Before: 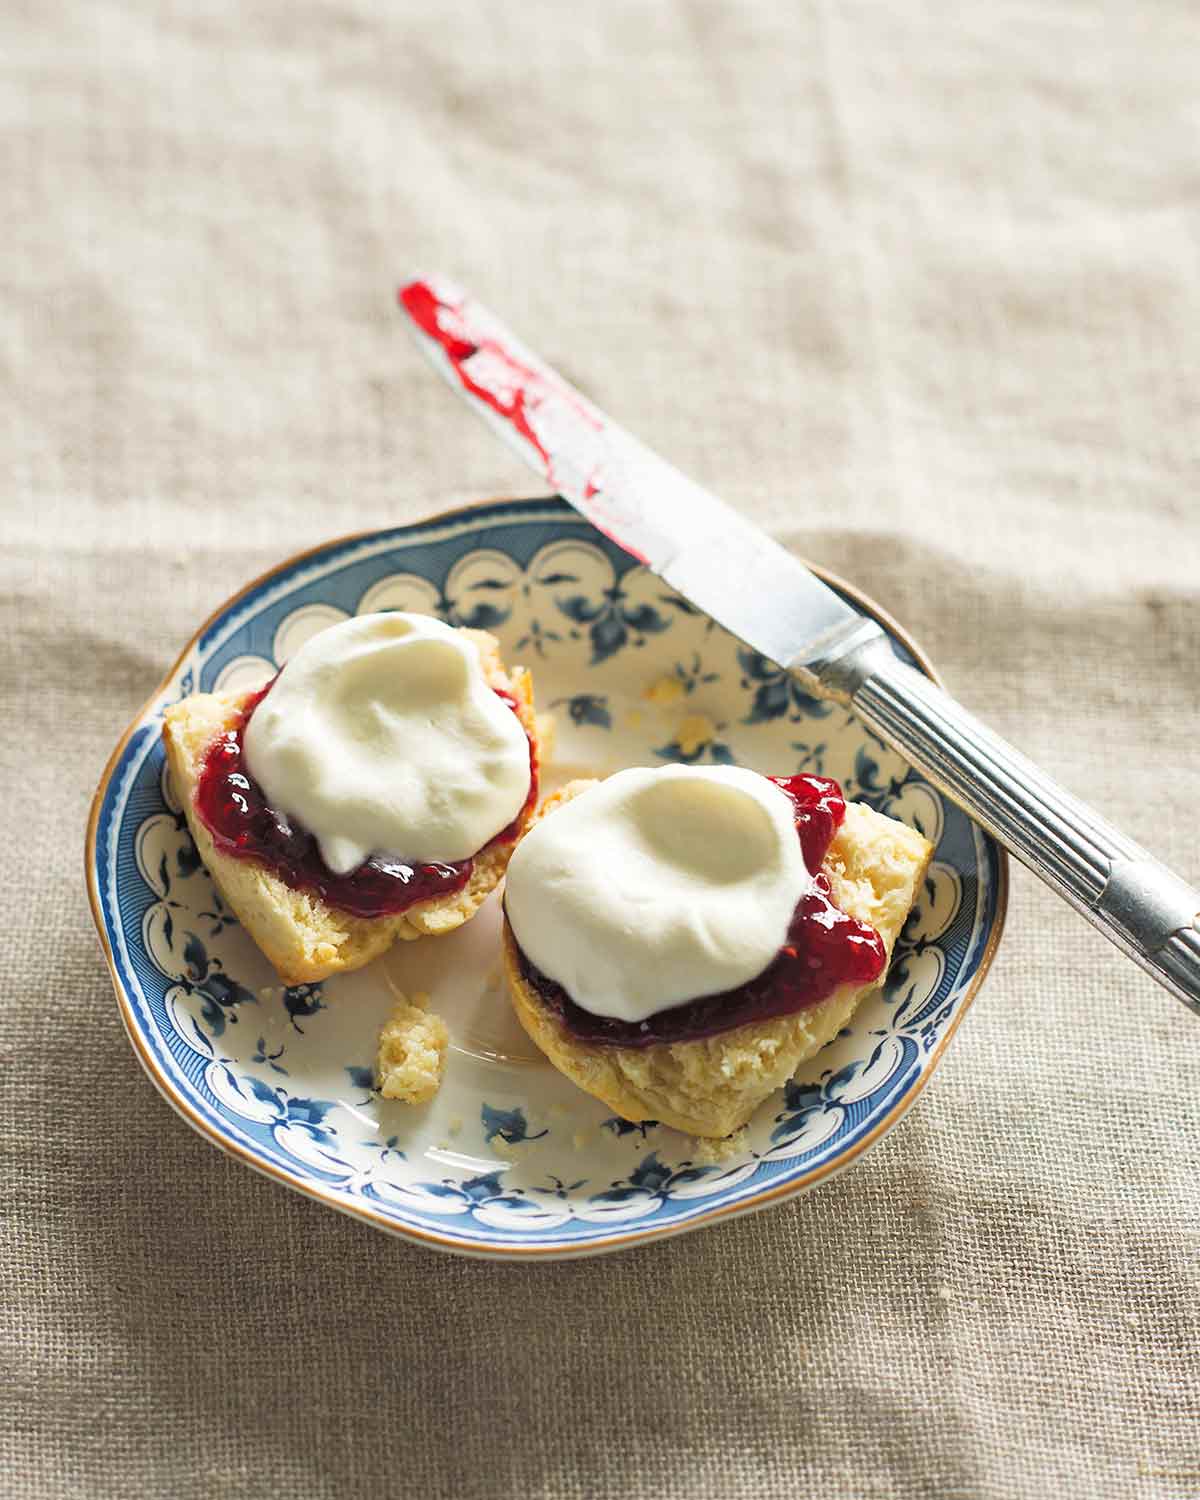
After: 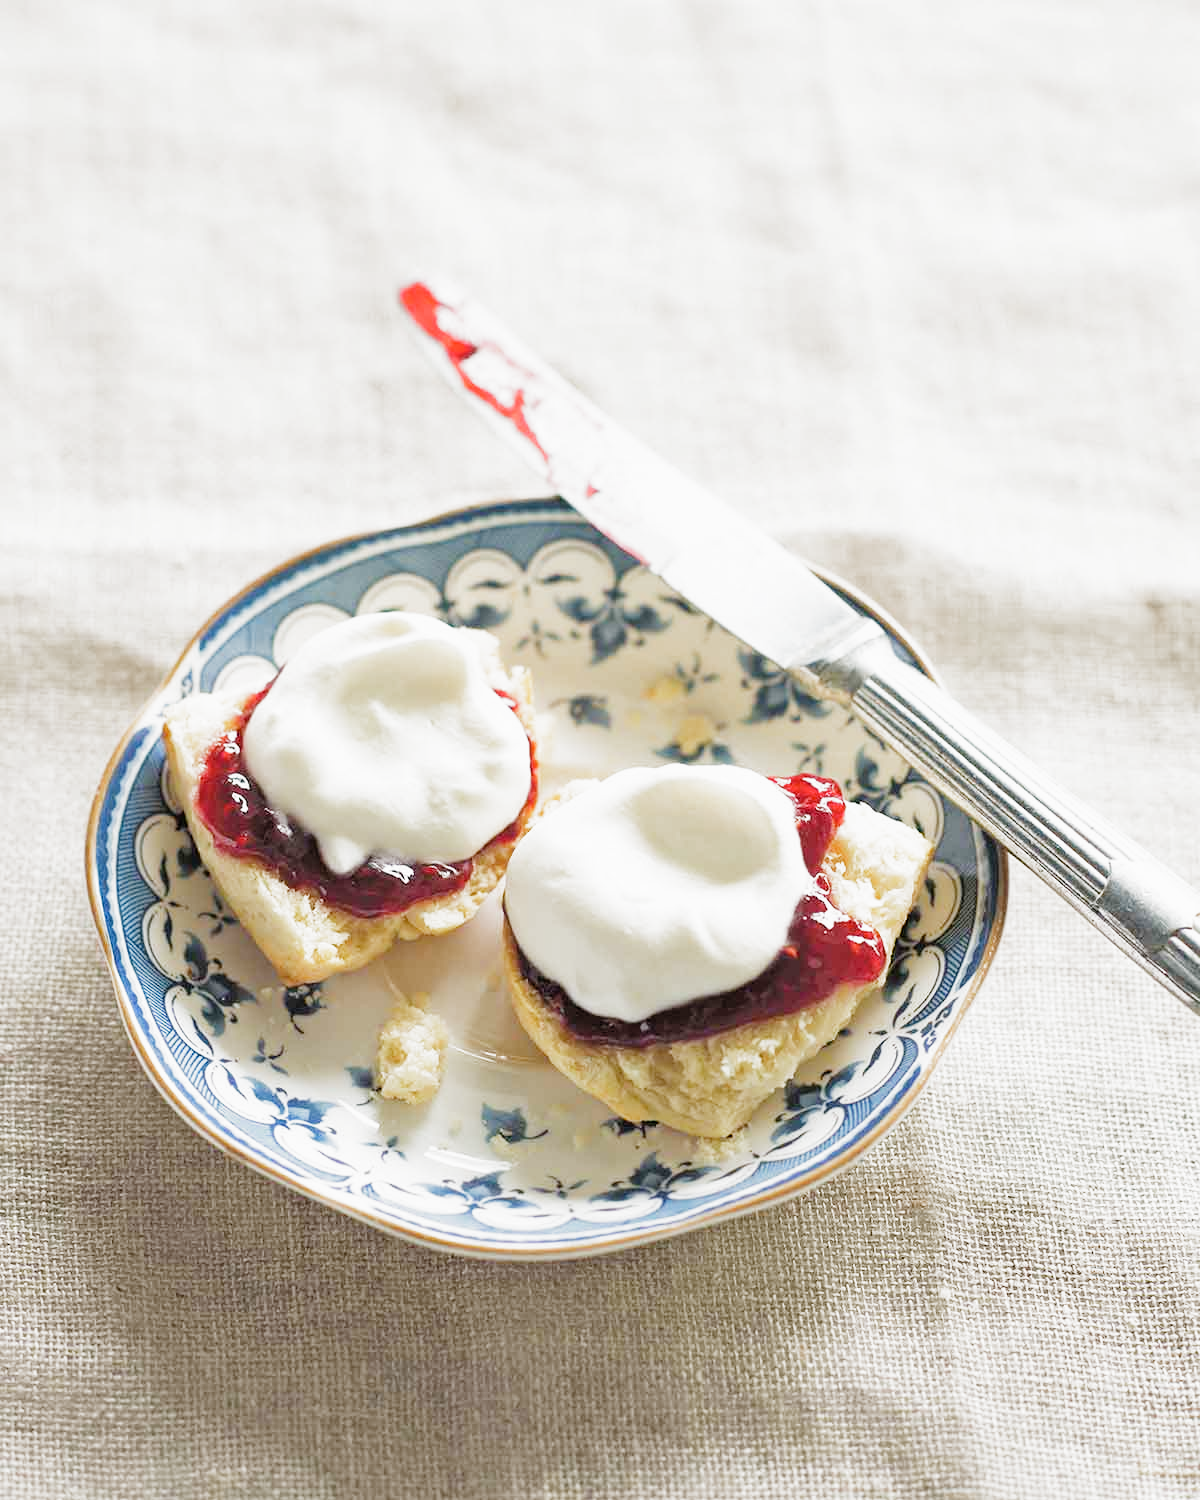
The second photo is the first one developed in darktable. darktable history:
filmic rgb: black relative exposure -7.96 EV, white relative exposure 4.03 EV, threshold 3.04 EV, hardness 4.16, contrast 0.928, preserve chrominance no, color science v4 (2020), iterations of high-quality reconstruction 0, enable highlight reconstruction true
exposure: black level correction 0, exposure 1.189 EV, compensate exposure bias true, compensate highlight preservation false
